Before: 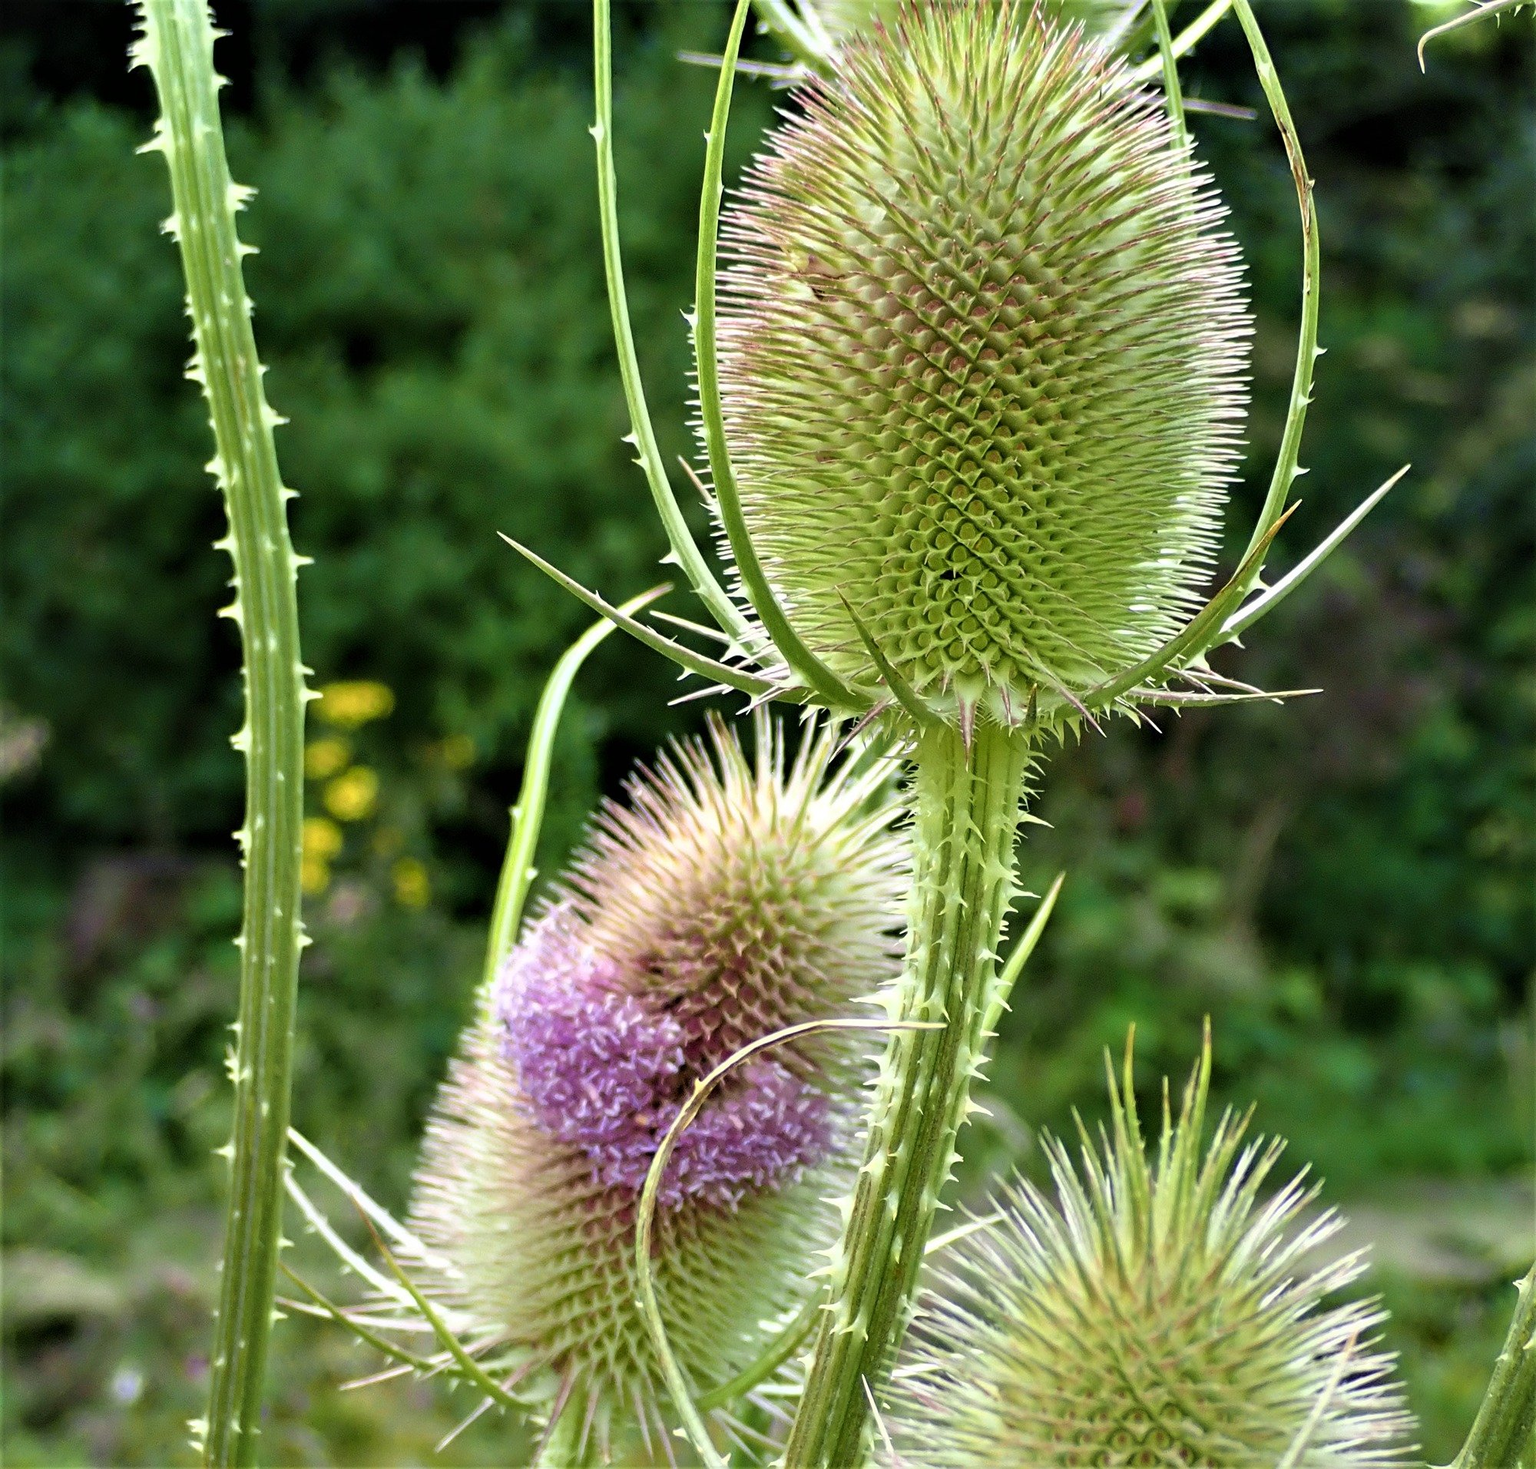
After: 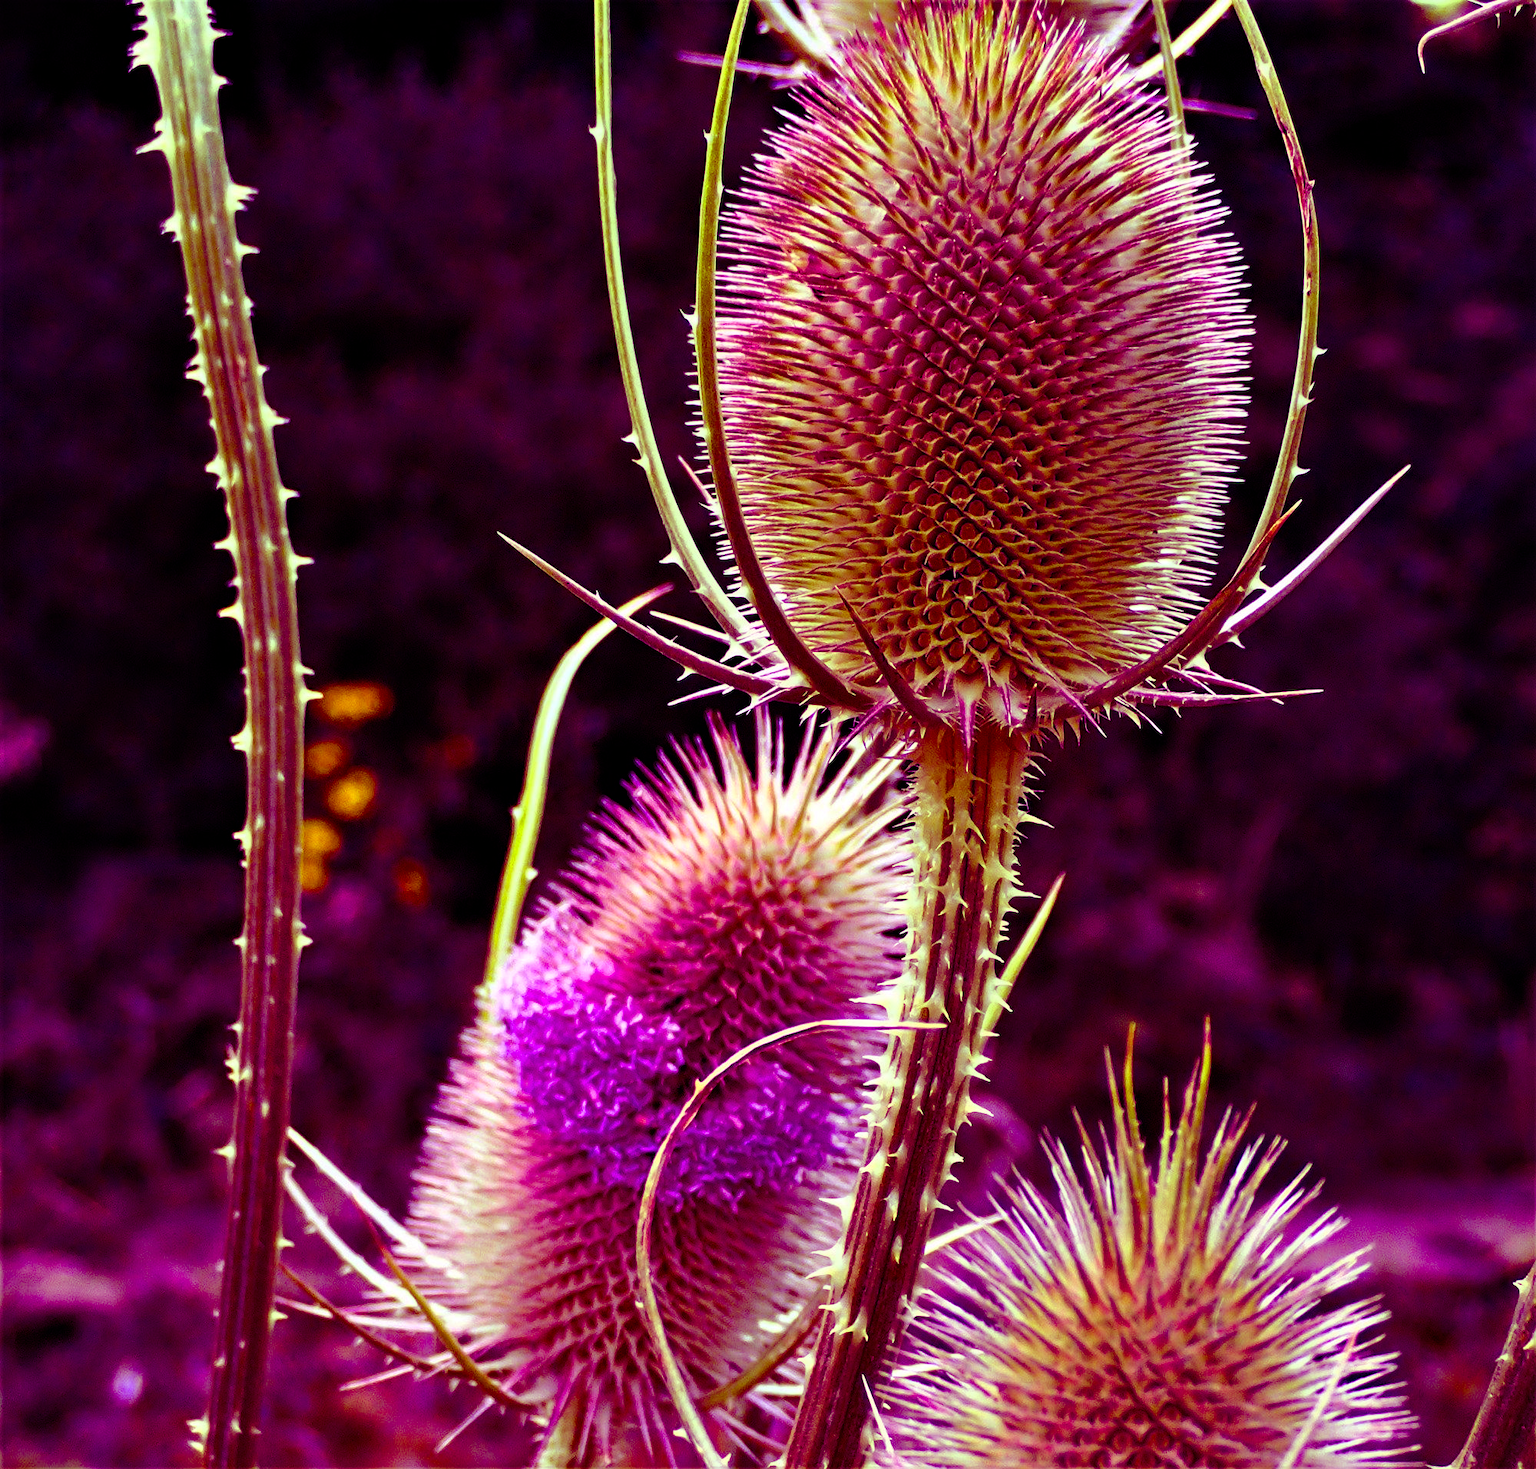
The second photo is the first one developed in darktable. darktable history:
color balance rgb: perceptual saturation grading › global saturation 20%, perceptual saturation grading › highlights -25%, perceptual saturation grading › shadows 25%, global vibrance 50%
color balance: mode lift, gamma, gain (sRGB), lift [1, 1, 0.101, 1]
